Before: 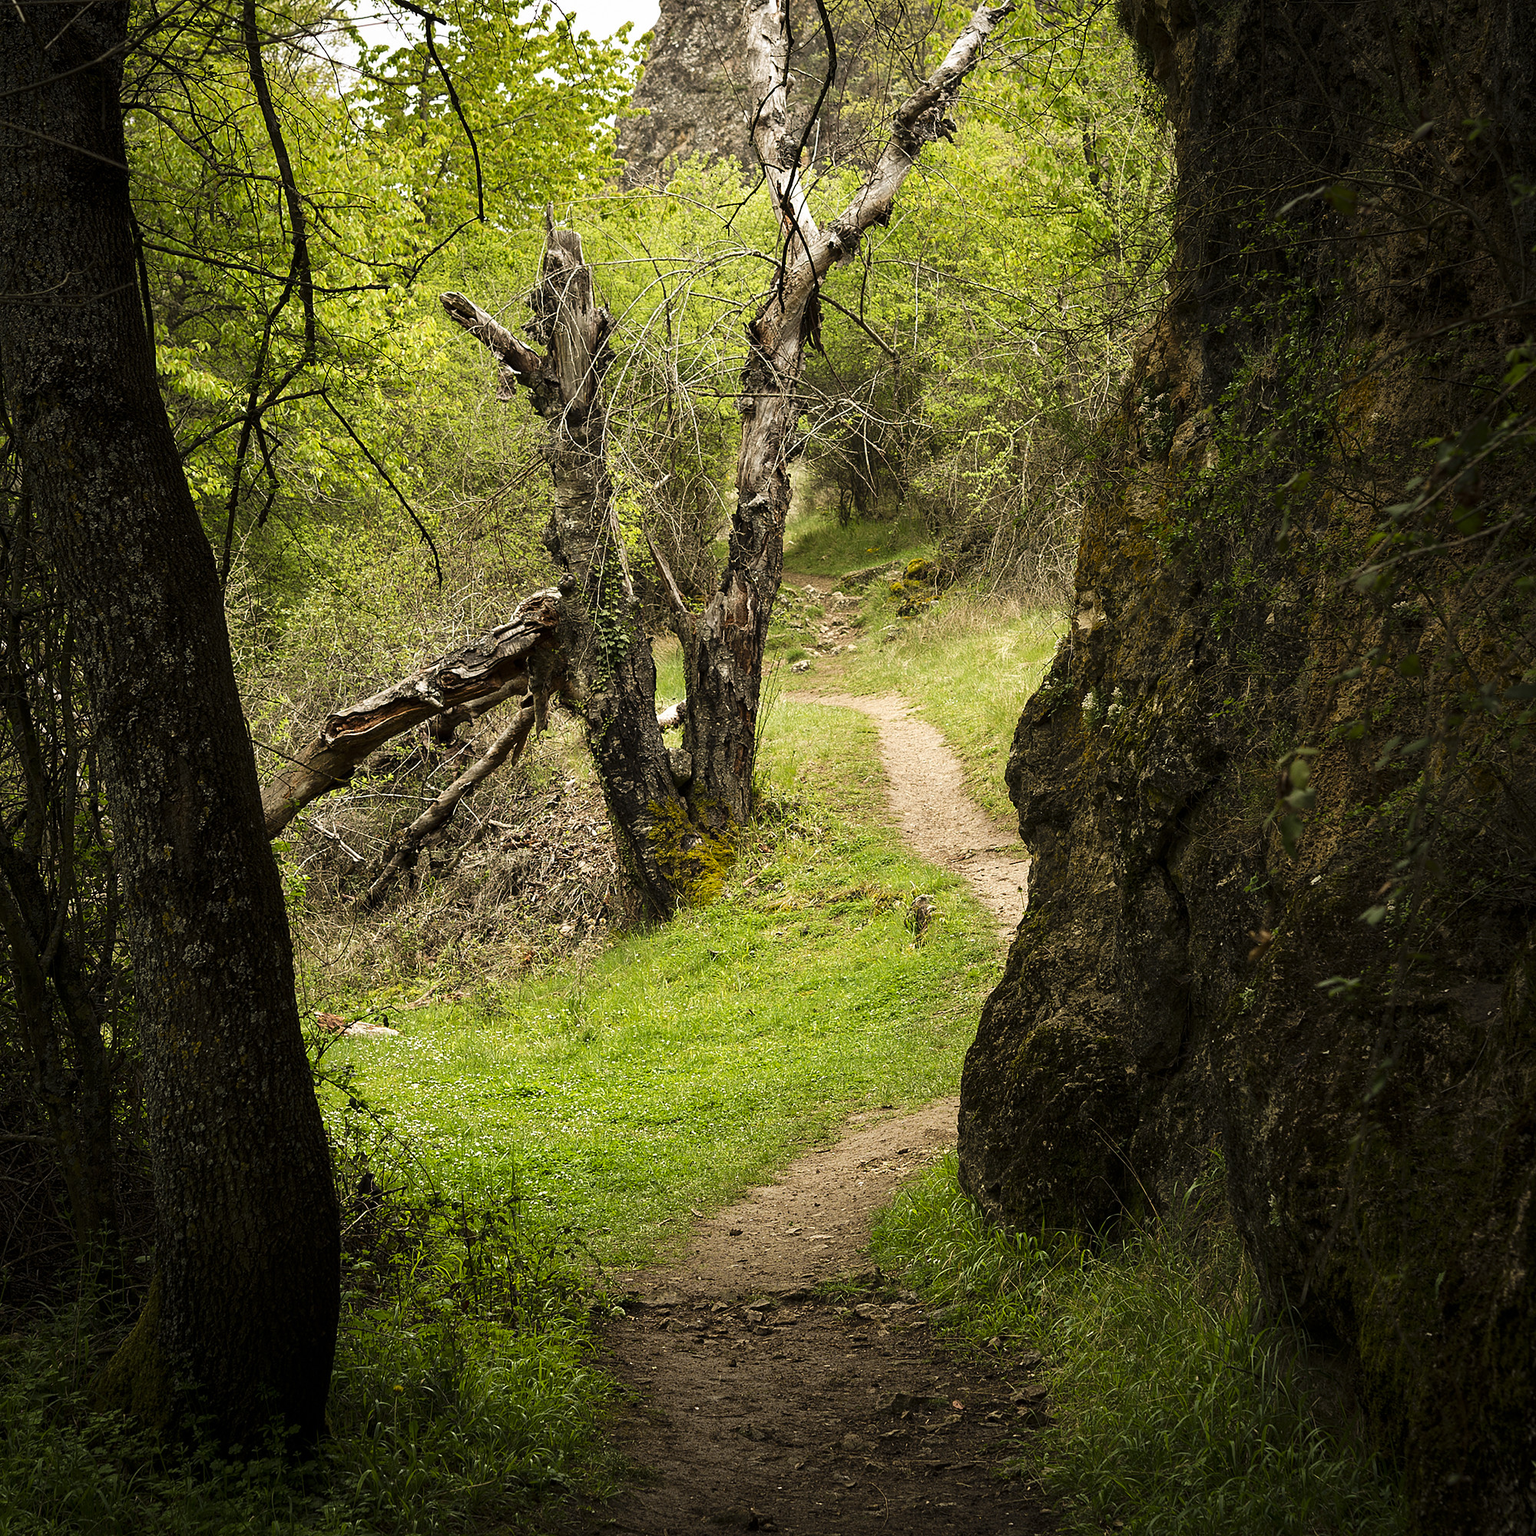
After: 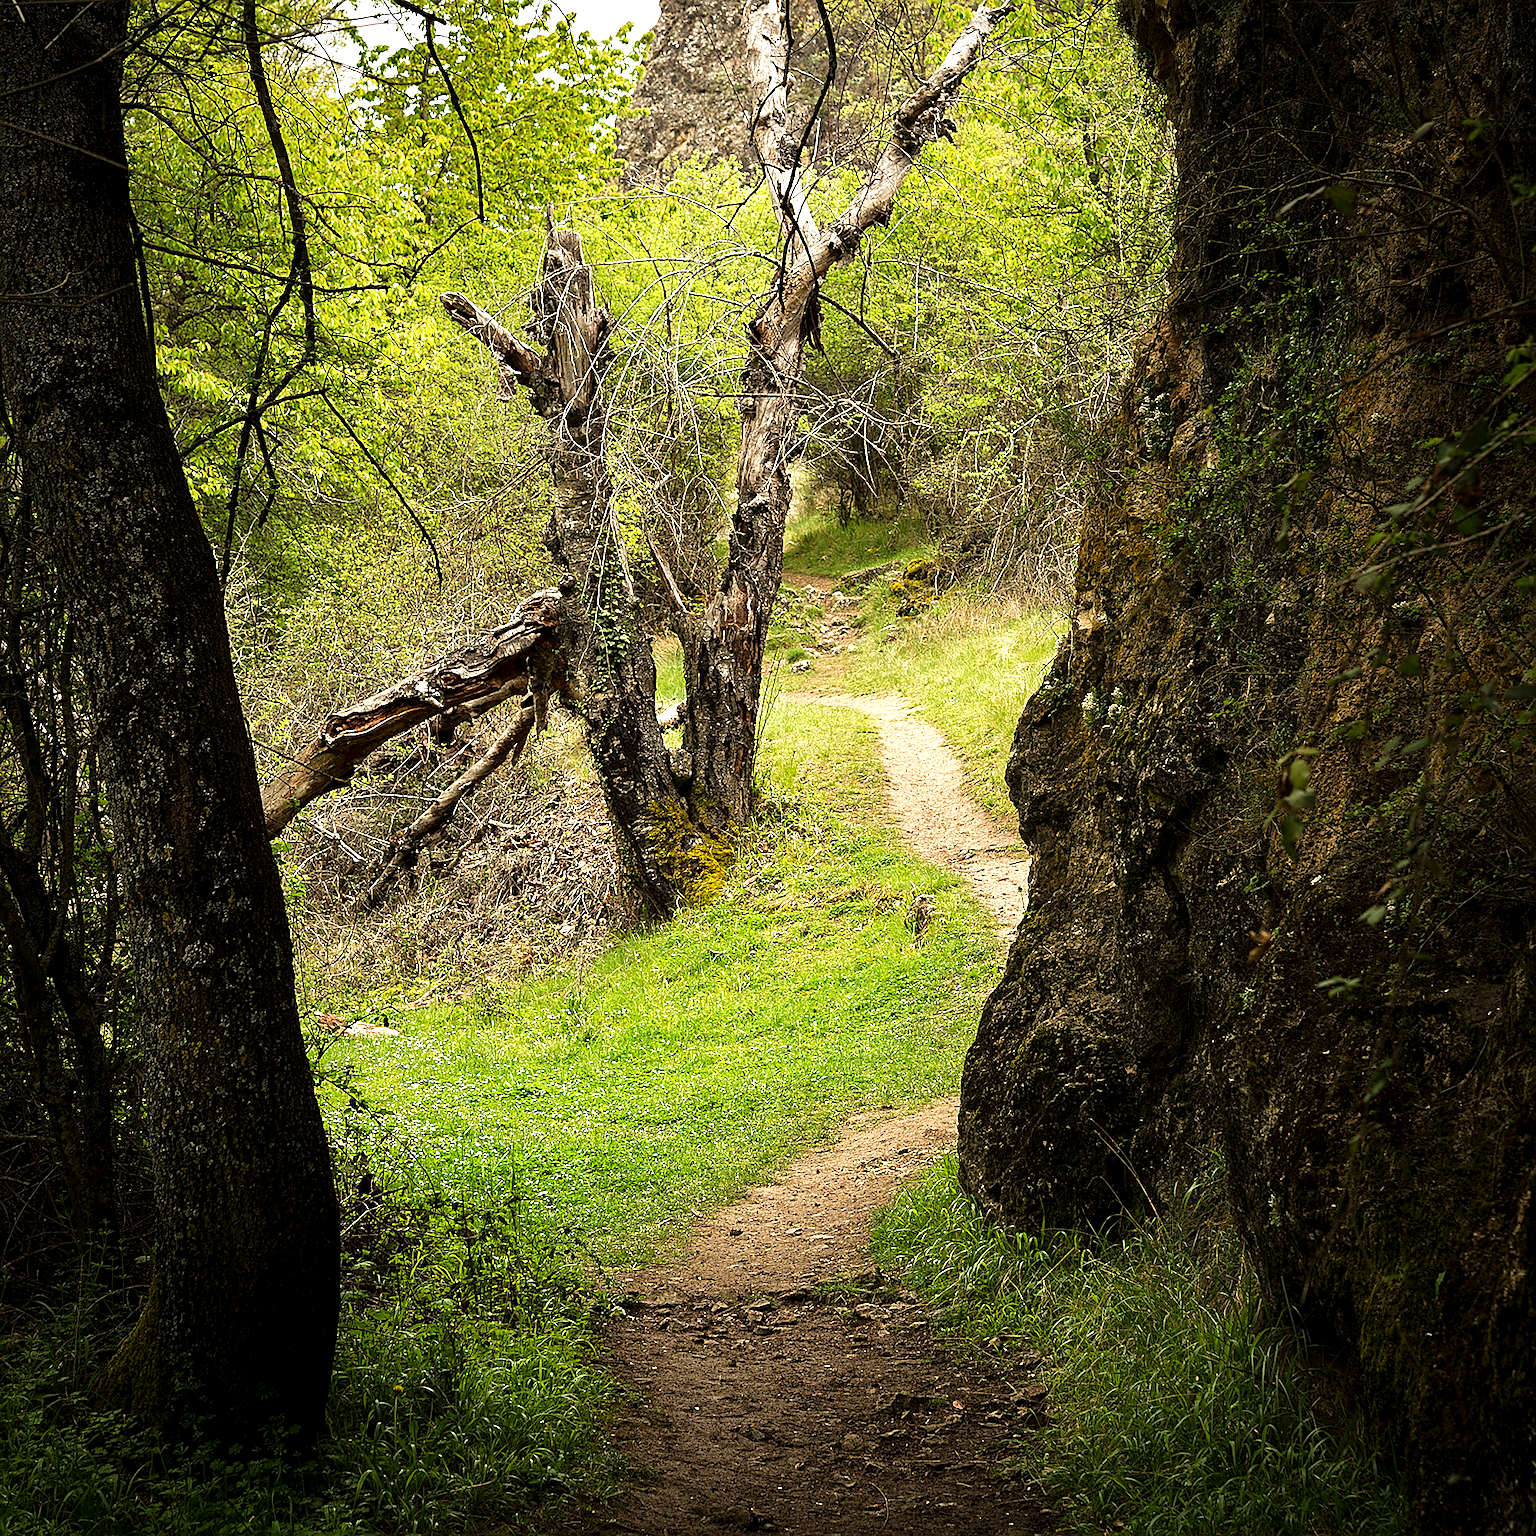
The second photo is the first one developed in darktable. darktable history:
exposure: black level correction 0.001, exposure 0.5 EV, compensate exposure bias true, compensate highlight preservation false
sharpen: amount 0.478
